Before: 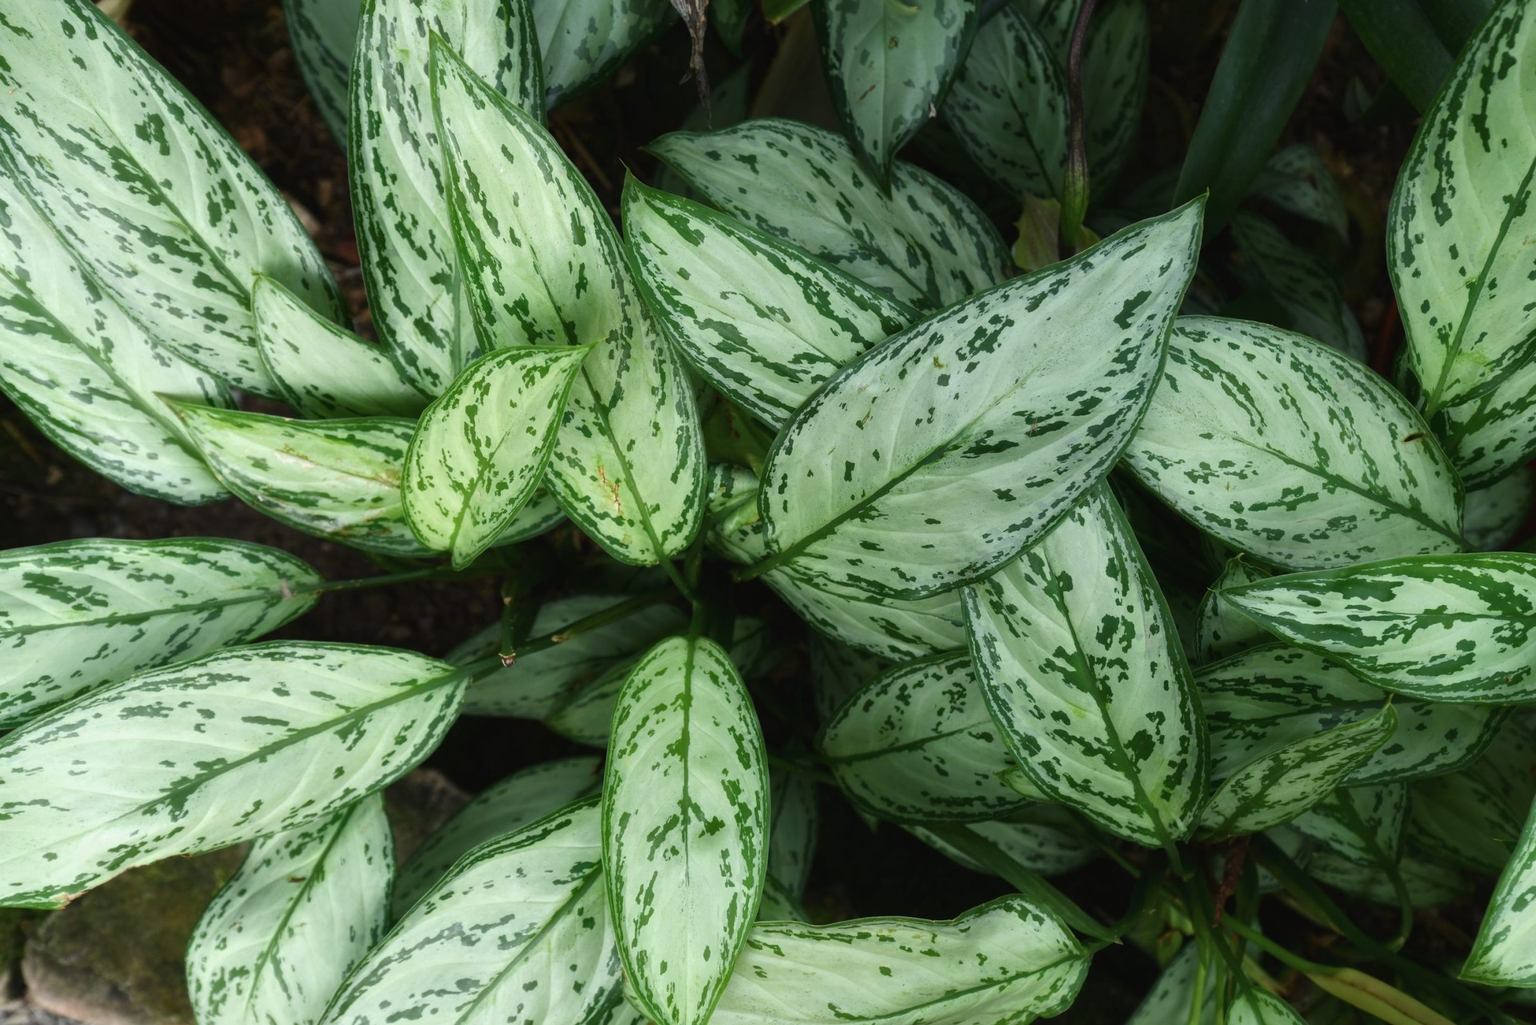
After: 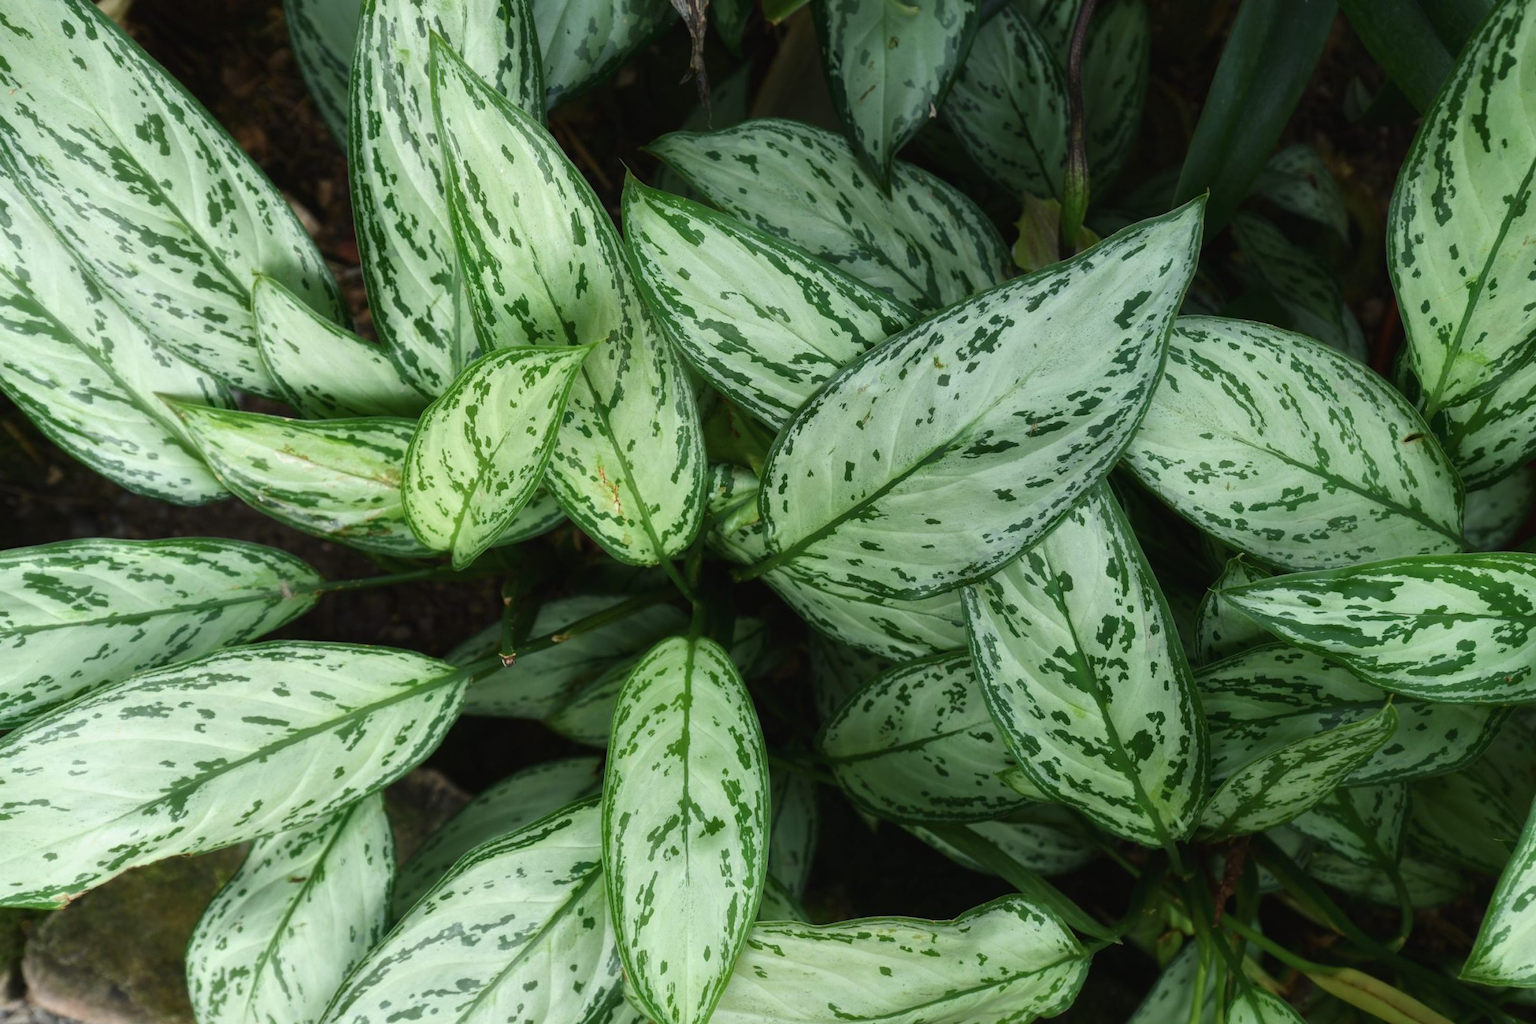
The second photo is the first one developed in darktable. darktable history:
exposure: exposure -0.002 EV, compensate highlight preservation false
